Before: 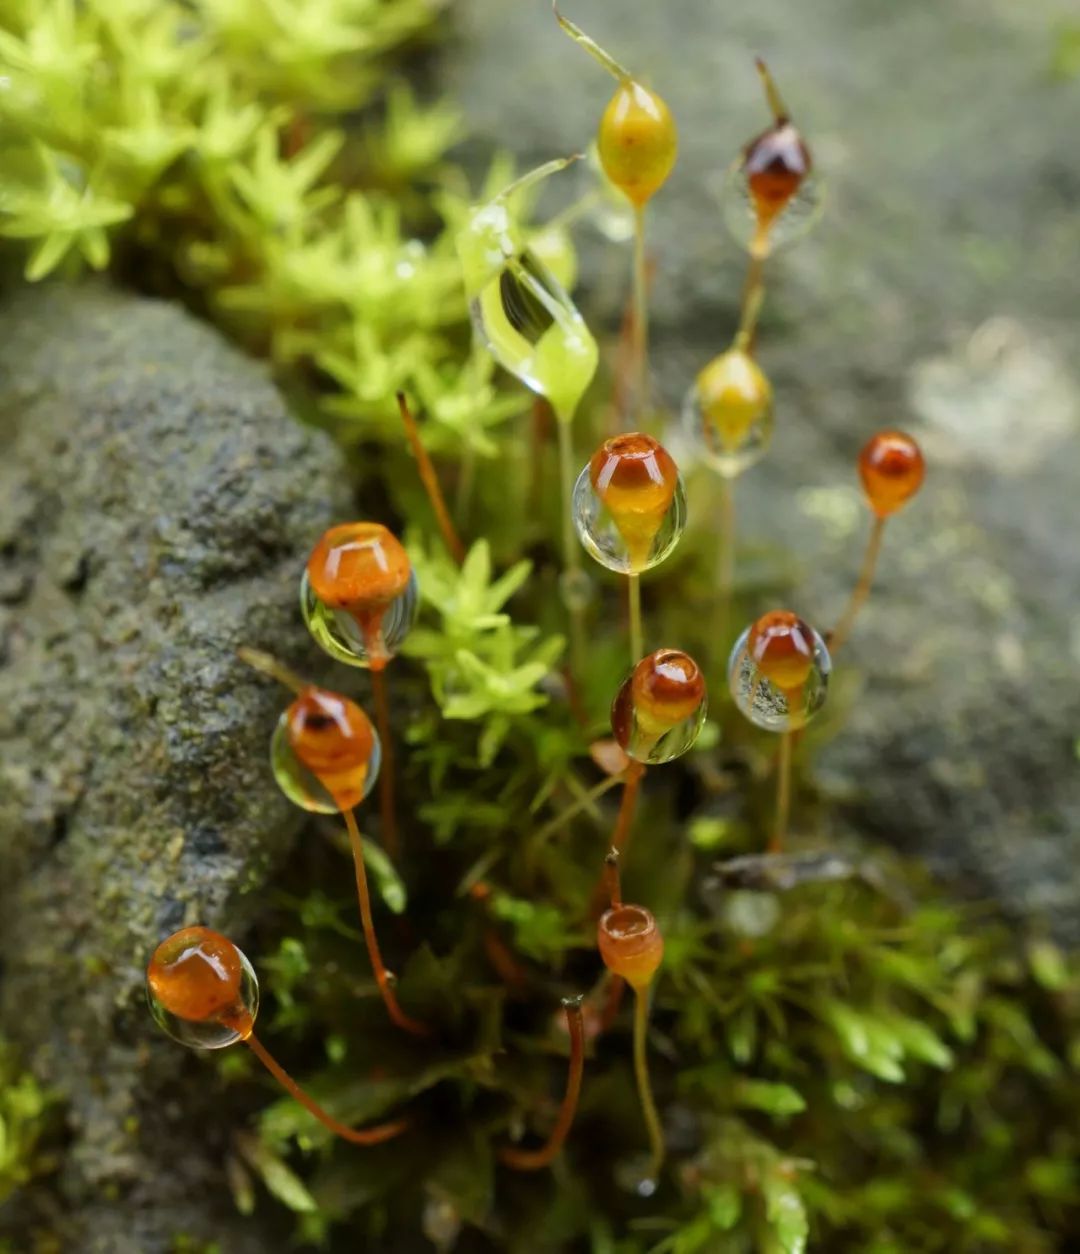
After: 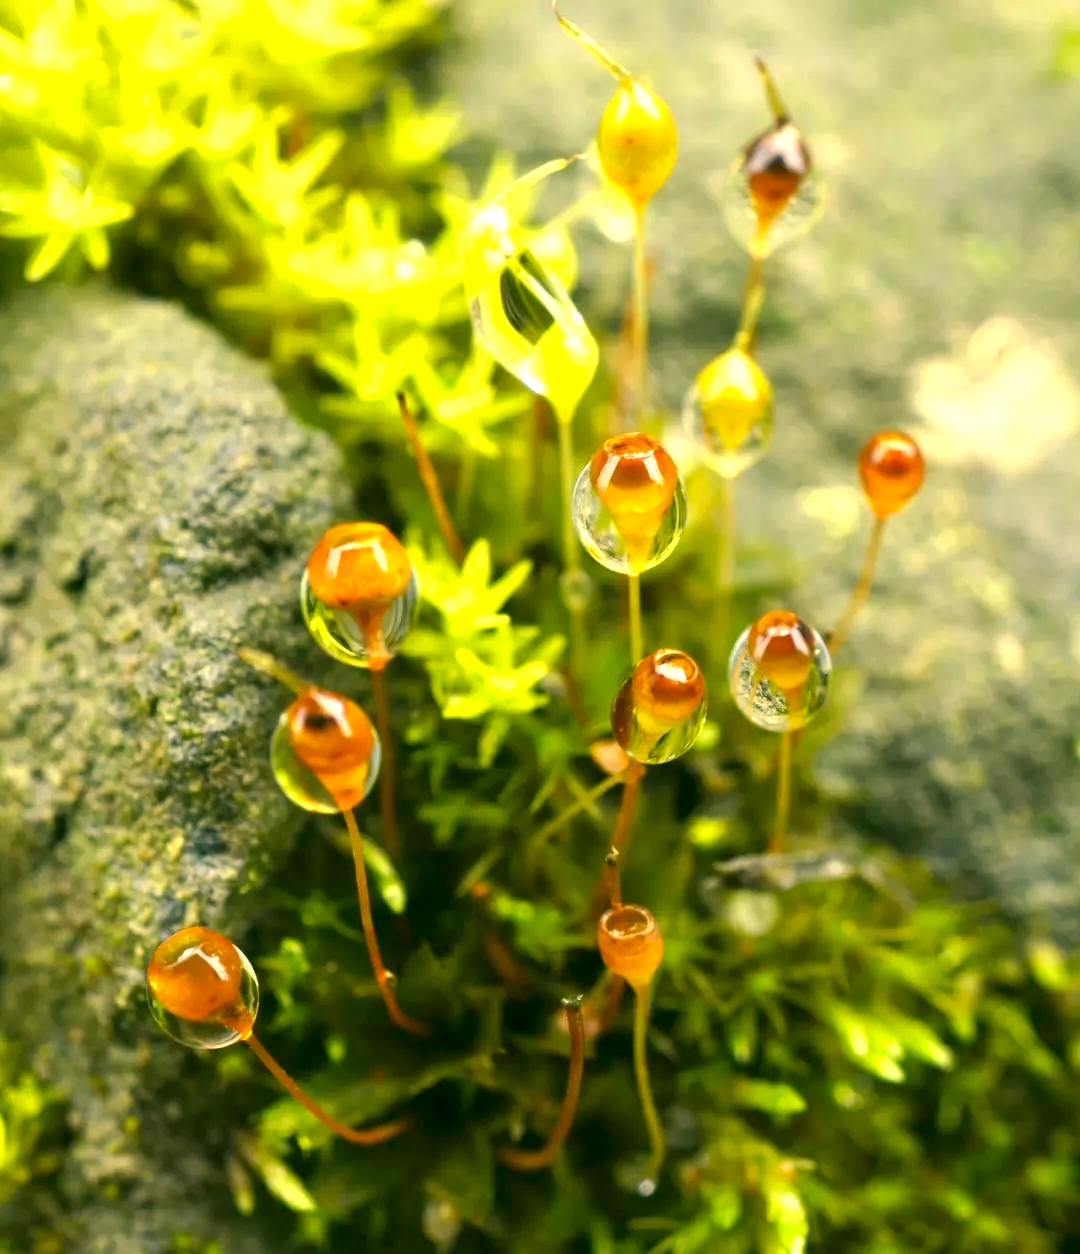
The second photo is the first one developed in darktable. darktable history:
exposure: black level correction 0, exposure 1.2 EV, compensate exposure bias true, compensate highlight preservation false
base curve: preserve colors none
color correction: highlights a* 4.91, highlights b* 24.21, shadows a* -15.55, shadows b* 3.93
